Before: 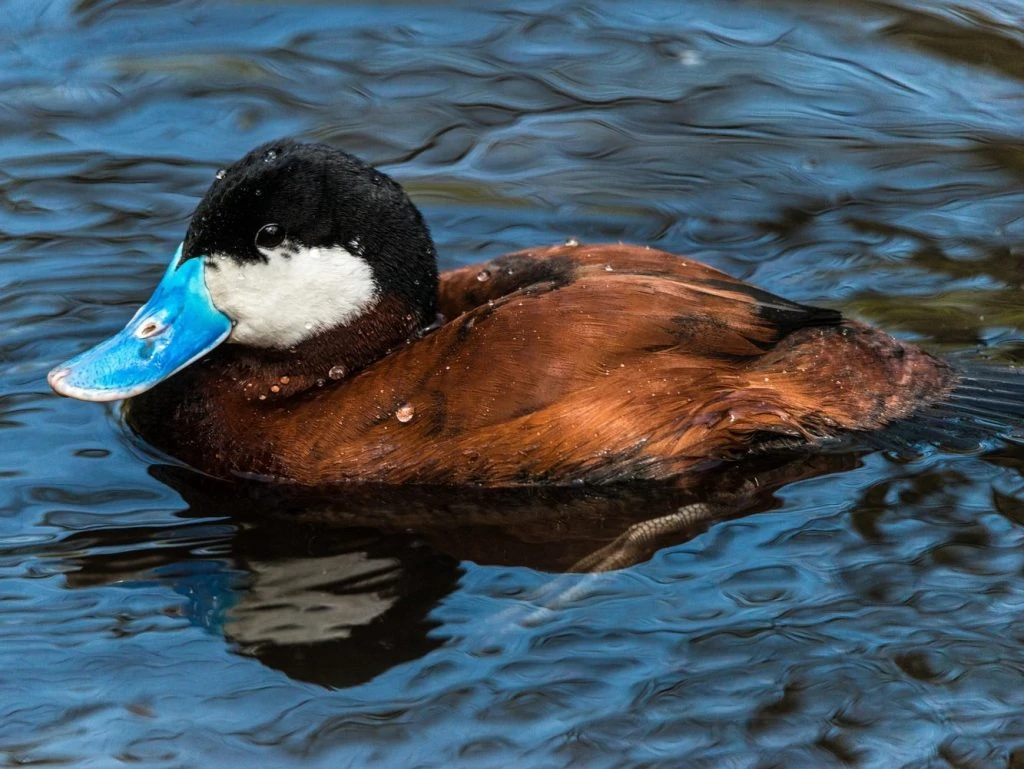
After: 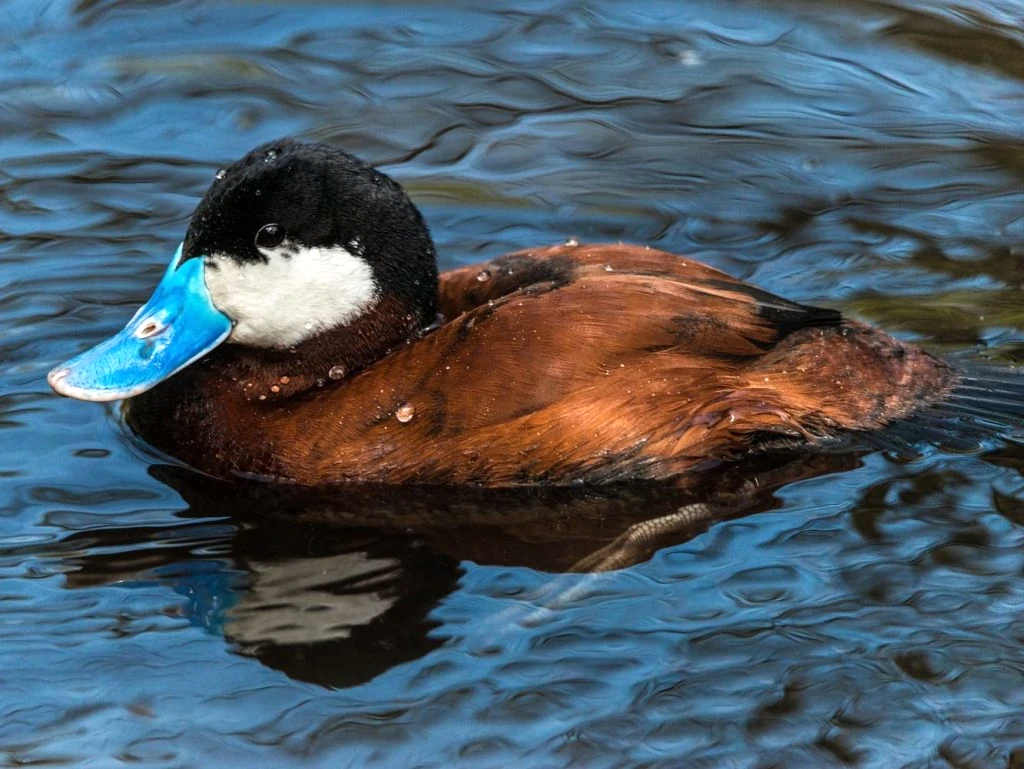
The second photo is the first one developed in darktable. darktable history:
exposure: exposure 0.19 EV, compensate highlight preservation false
